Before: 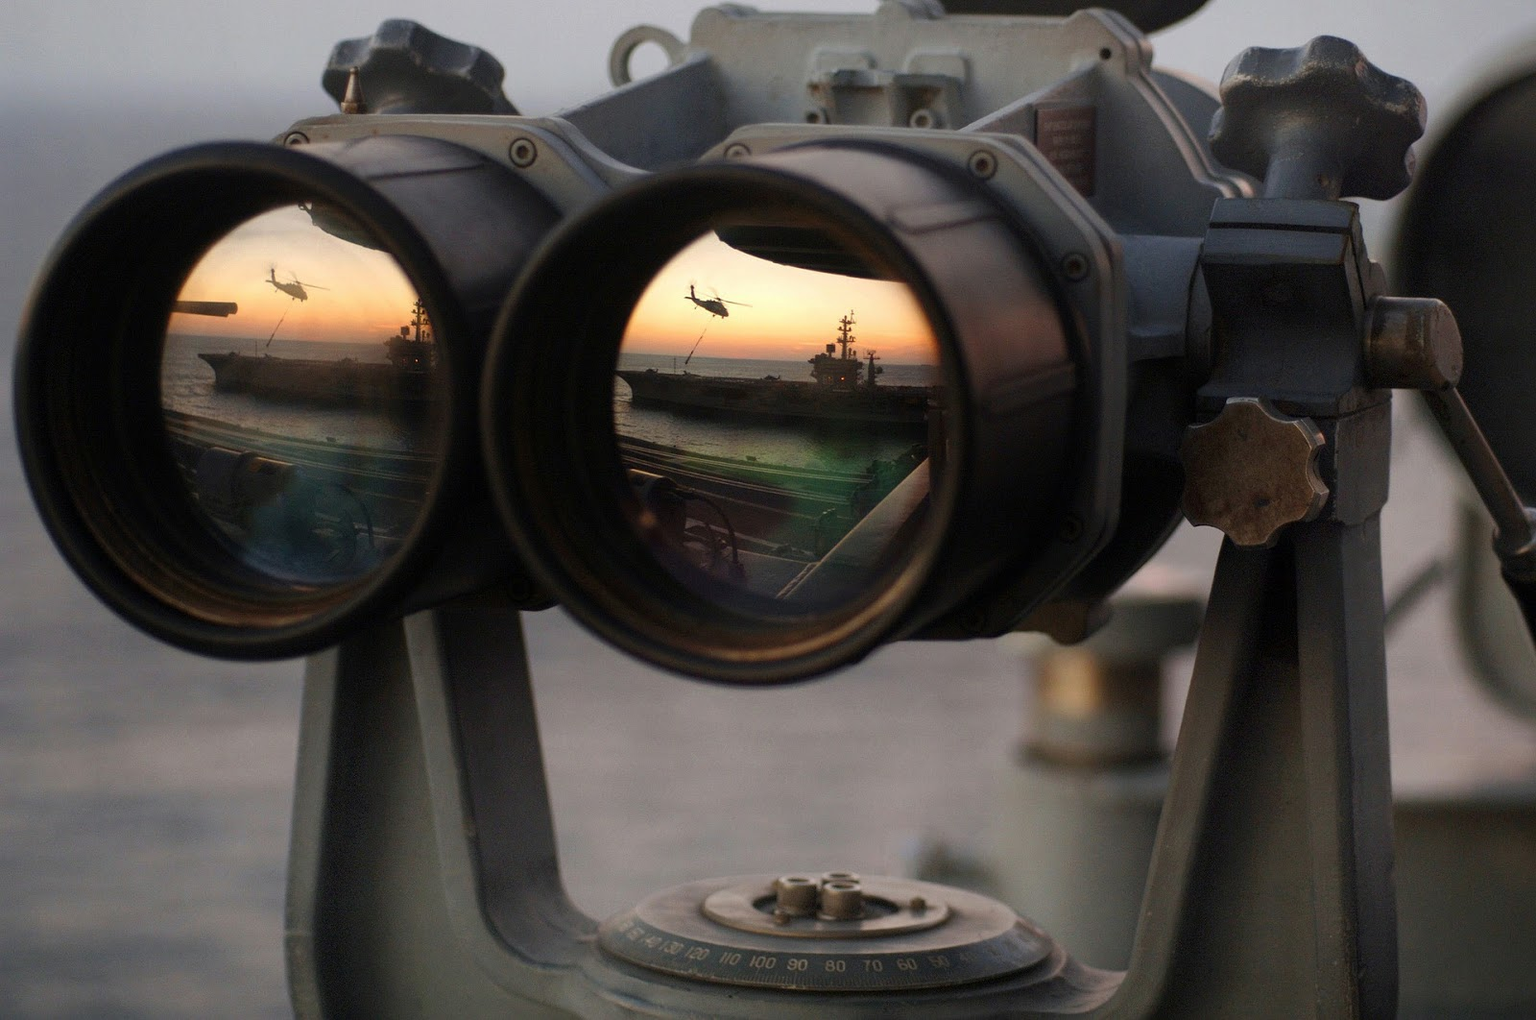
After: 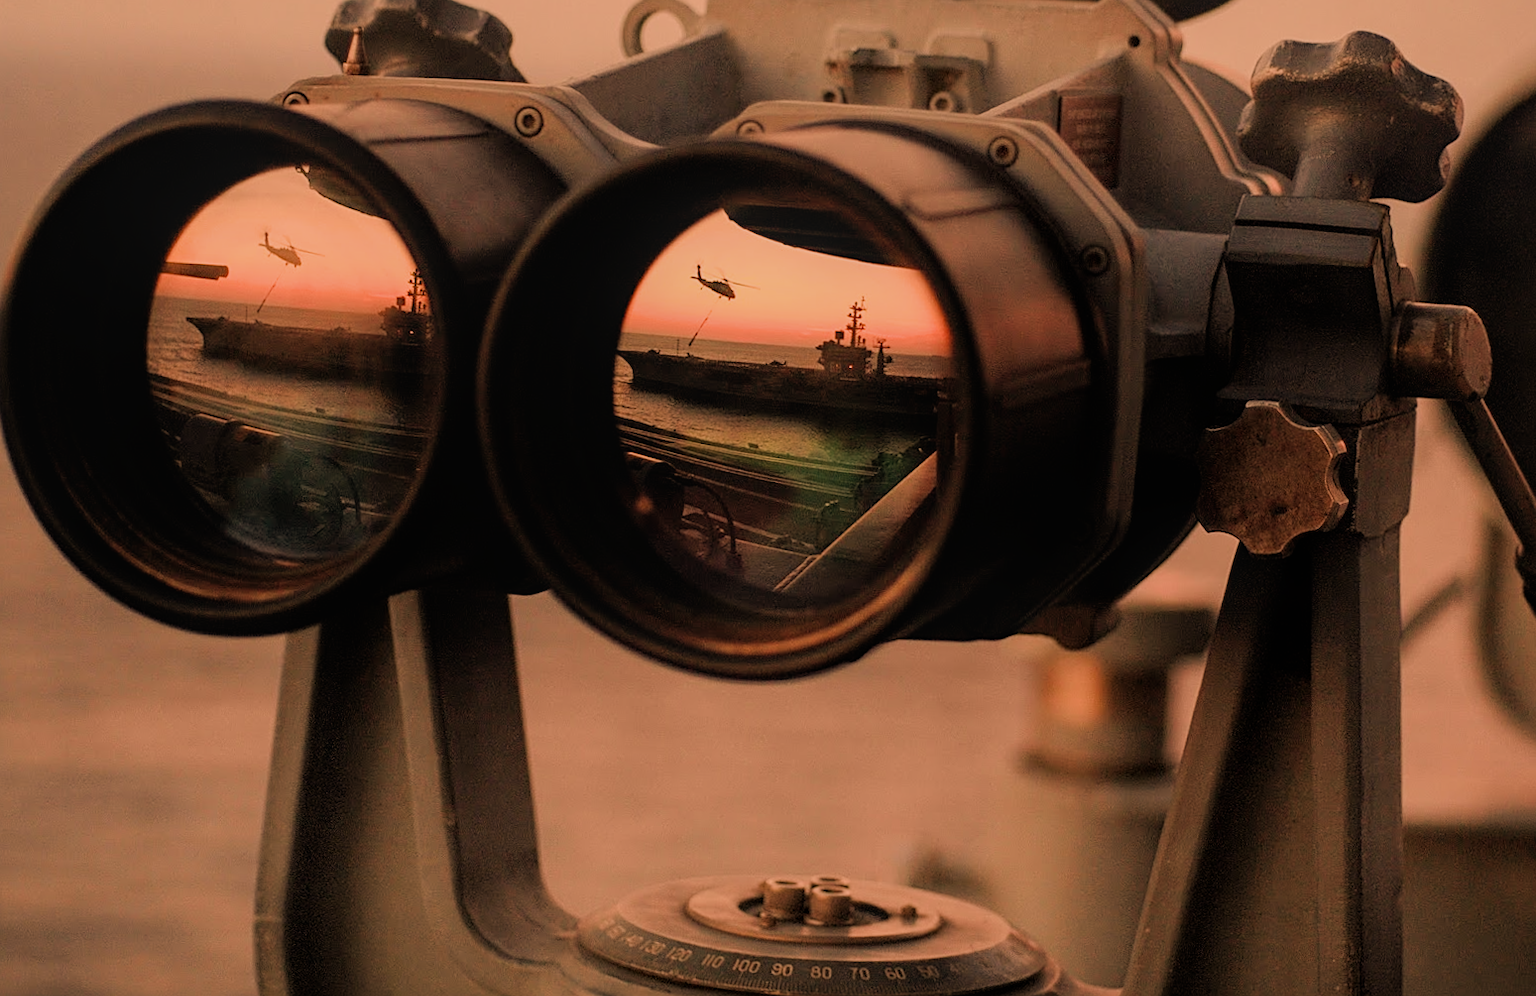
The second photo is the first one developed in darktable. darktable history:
rotate and perspective: rotation 1.57°, crop left 0.018, crop right 0.982, crop top 0.039, crop bottom 0.961
crop and rotate: angle -0.5°
local contrast: detail 110%
sharpen: on, module defaults
filmic rgb: black relative exposure -7.15 EV, white relative exposure 5.36 EV, hardness 3.02
white balance: red 1.467, blue 0.684
